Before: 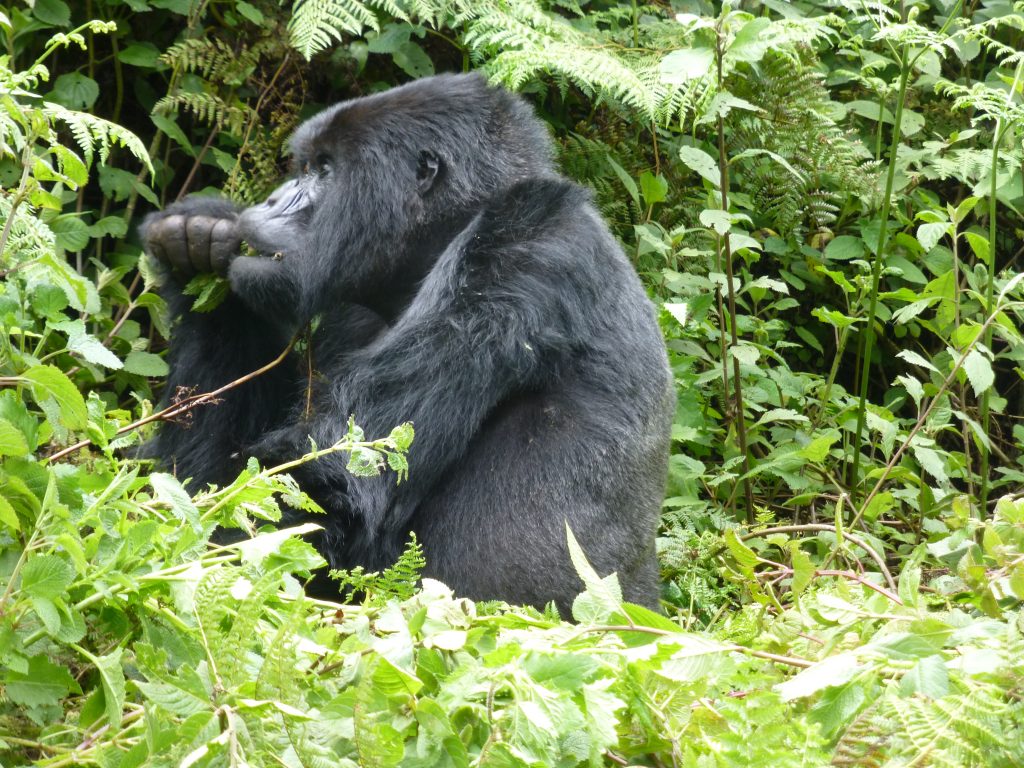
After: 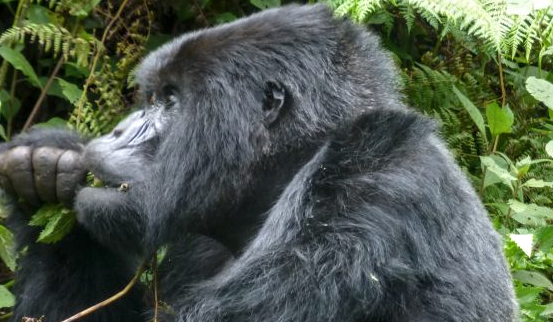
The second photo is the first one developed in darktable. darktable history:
local contrast: on, module defaults
crop: left 15.092%, top 9.096%, right 30.846%, bottom 48.943%
